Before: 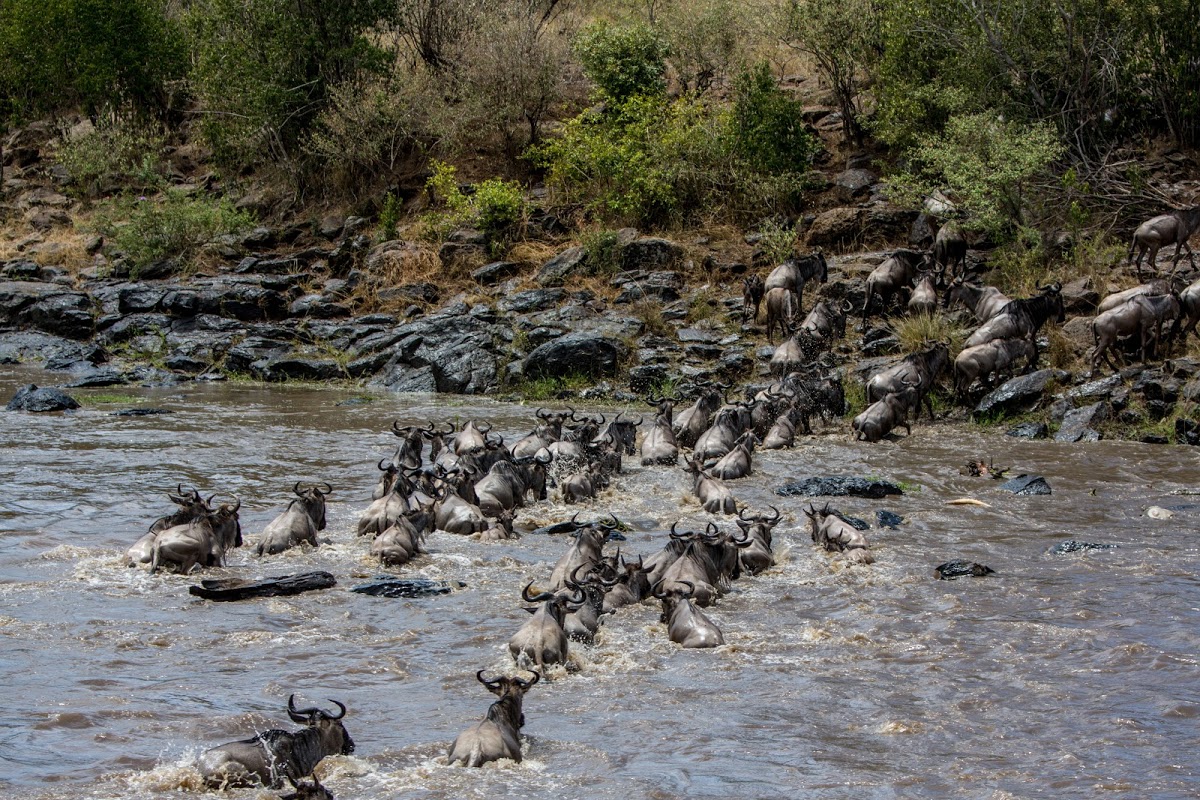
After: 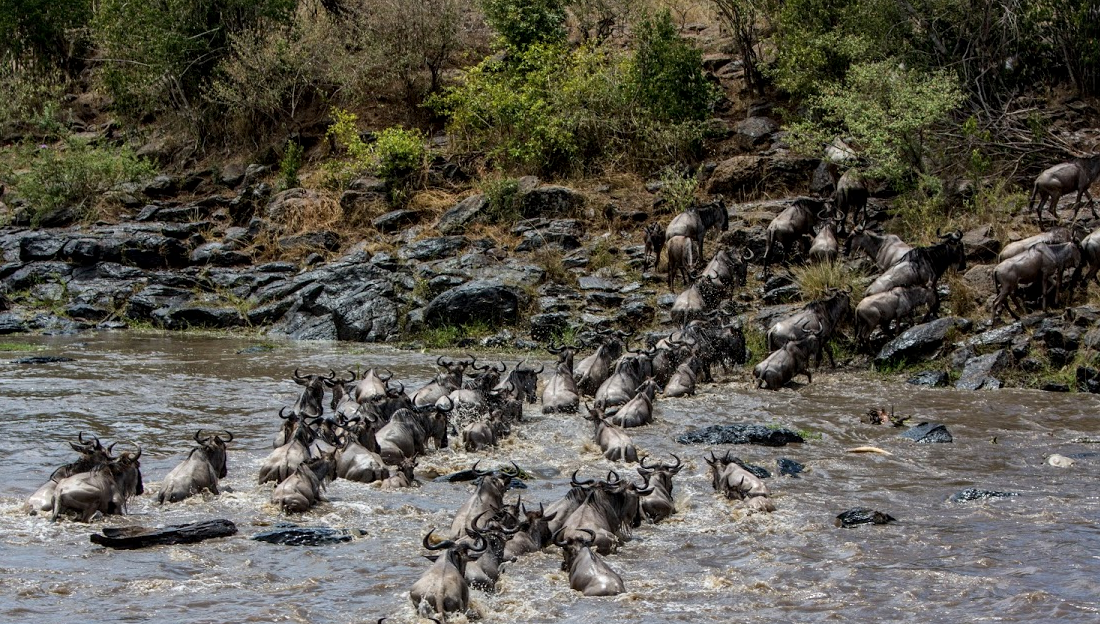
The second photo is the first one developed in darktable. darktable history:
local contrast: mode bilateral grid, contrast 20, coarseness 50, detail 120%, midtone range 0.2
crop: left 8.267%, top 6.579%, bottom 15.298%
